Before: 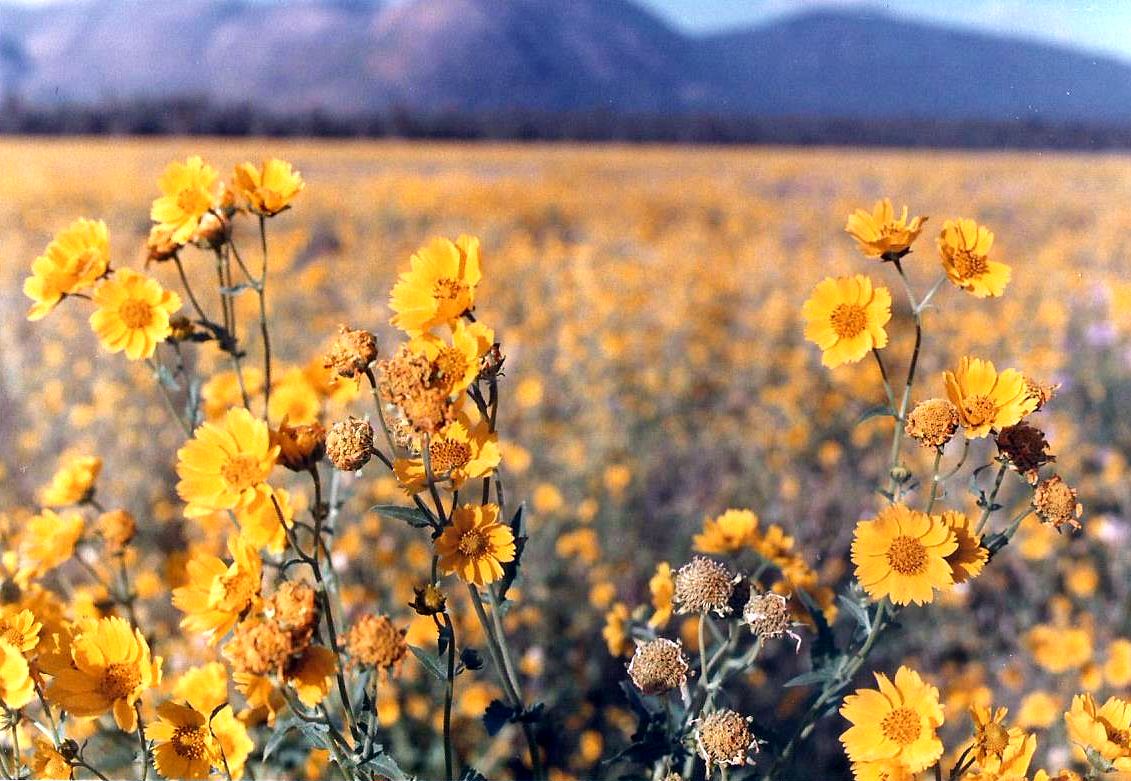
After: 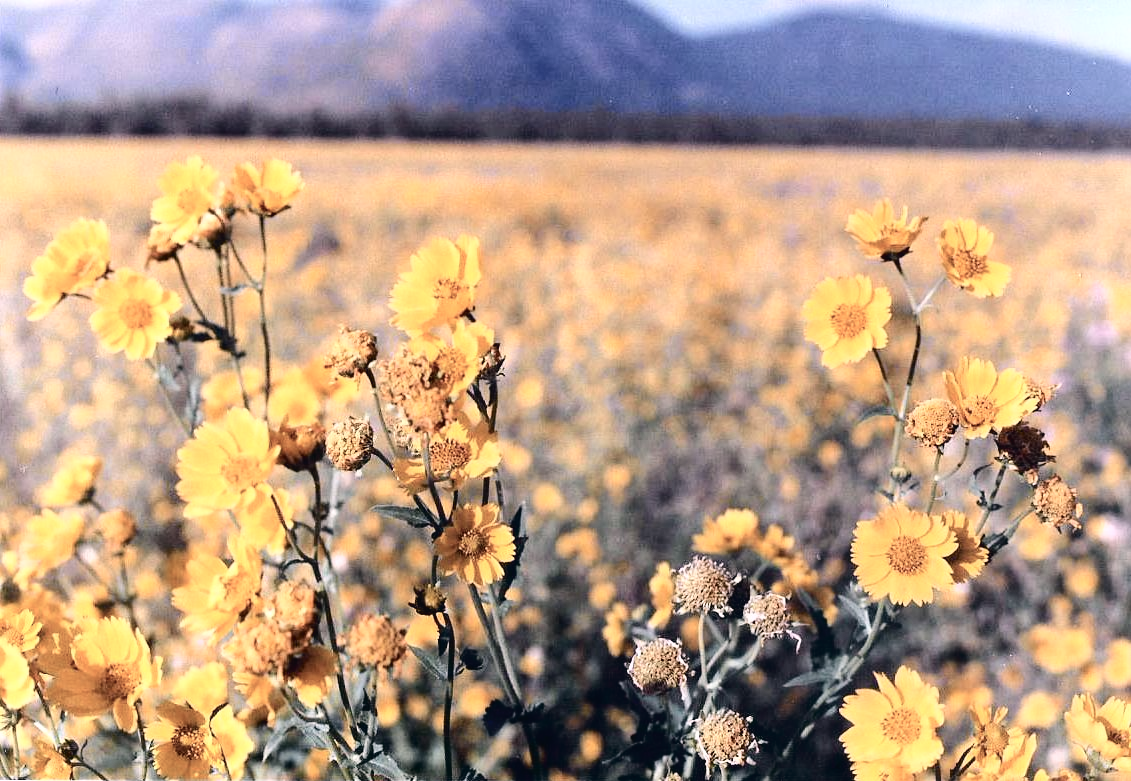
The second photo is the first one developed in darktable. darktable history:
tone curve: curves: ch0 [(0, 0.023) (0.087, 0.065) (0.184, 0.168) (0.45, 0.54) (0.57, 0.683) (0.722, 0.825) (0.877, 0.948) (1, 1)]; ch1 [(0, 0) (0.388, 0.369) (0.44, 0.44) (0.489, 0.481) (0.534, 0.528) (0.657, 0.655) (1, 1)]; ch2 [(0, 0) (0.353, 0.317) (0.408, 0.427) (0.472, 0.46) (0.5, 0.488) (0.537, 0.518) (0.576, 0.592) (0.625, 0.631) (1, 1)], color space Lab, independent channels, preserve colors none
color correction: highlights a* 5.59, highlights b* 5.24, saturation 0.68
white balance: red 1.009, blue 1.027
